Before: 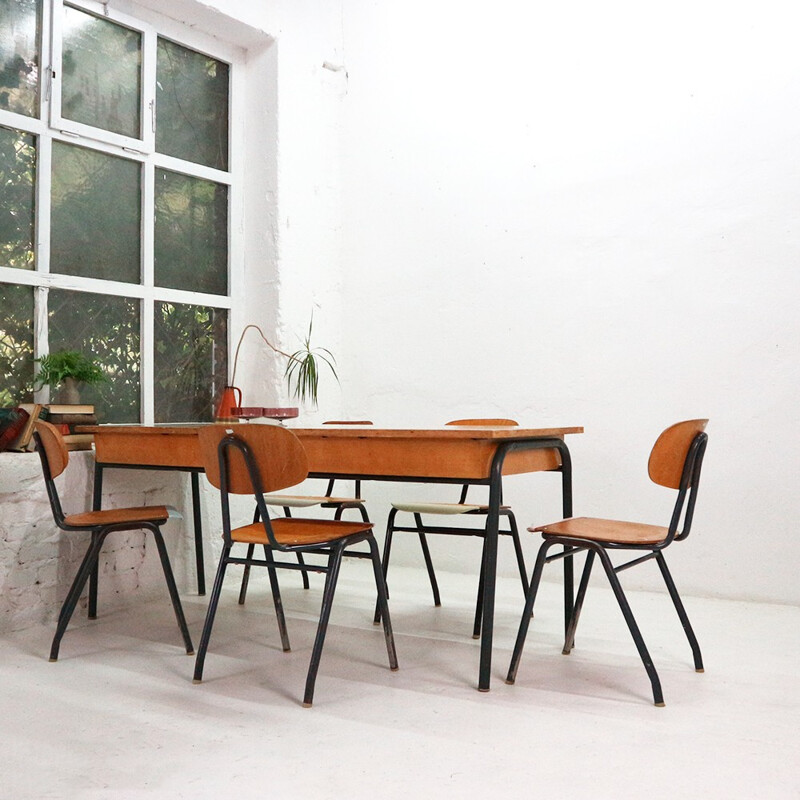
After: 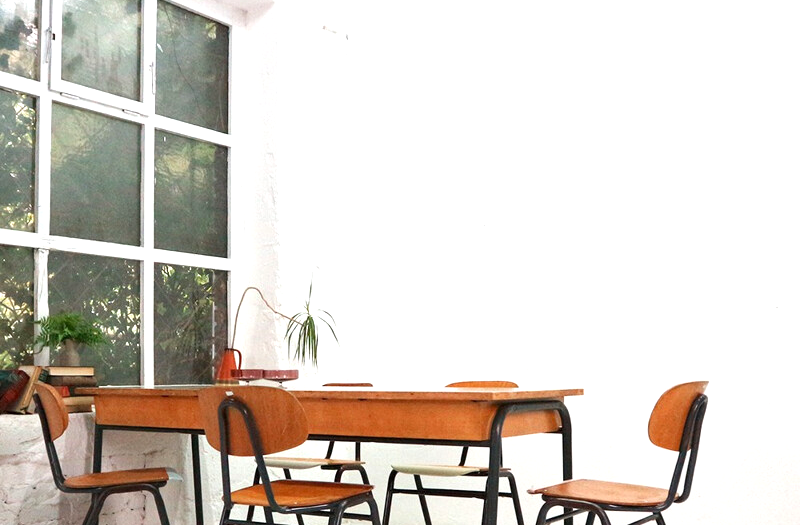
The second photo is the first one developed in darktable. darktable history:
crop and rotate: top 4.848%, bottom 29.503%
exposure: black level correction 0.001, exposure 0.5 EV, compensate exposure bias true, compensate highlight preservation false
